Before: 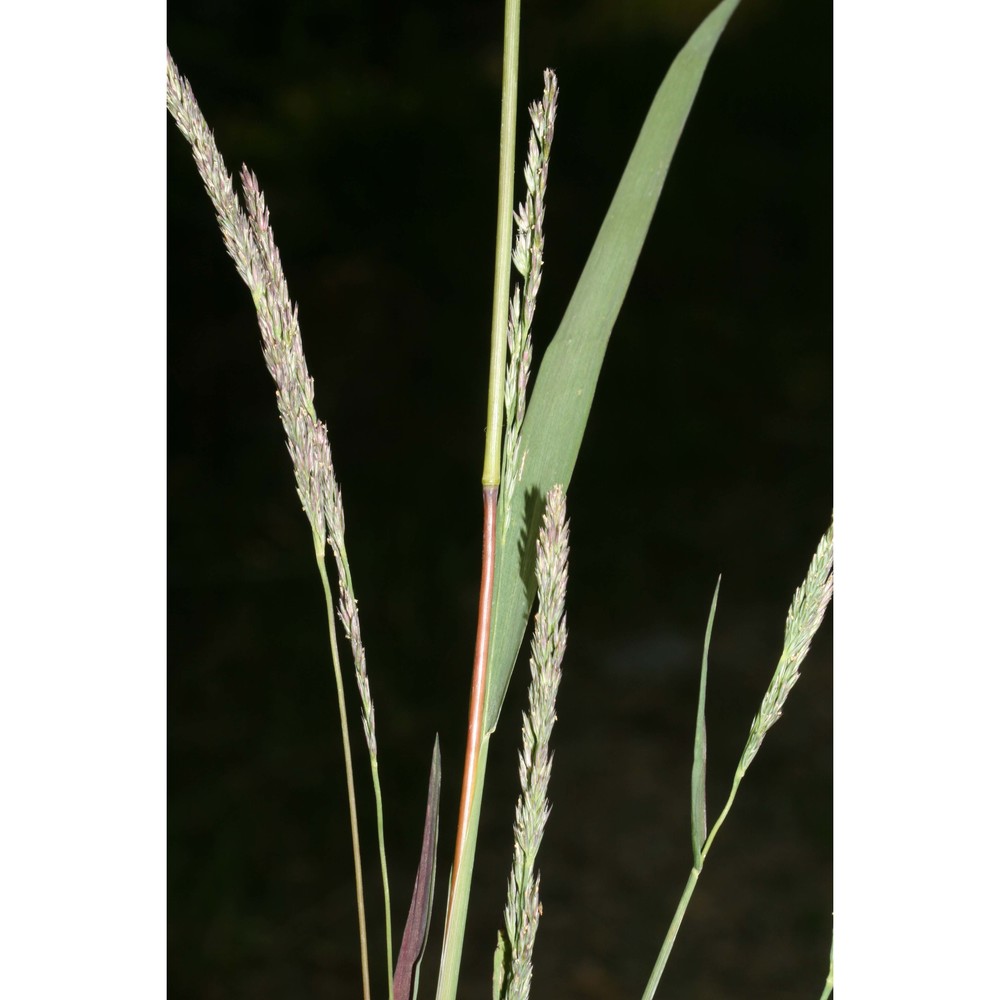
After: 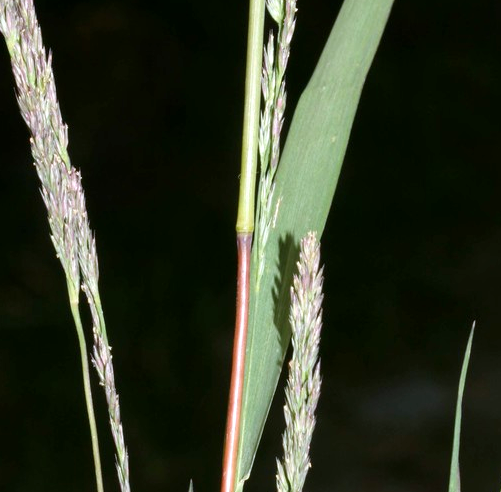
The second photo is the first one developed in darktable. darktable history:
exposure: black level correction 0.001, exposure 0.138 EV, compensate highlight preservation false
color calibration: illuminant as shot in camera, x 0.358, y 0.373, temperature 4628.91 K
contrast brightness saturation: saturation 0.126
crop: left 24.698%, top 25.34%, right 25.161%, bottom 25.371%
local contrast: mode bilateral grid, contrast 20, coarseness 50, detail 120%, midtone range 0.2
